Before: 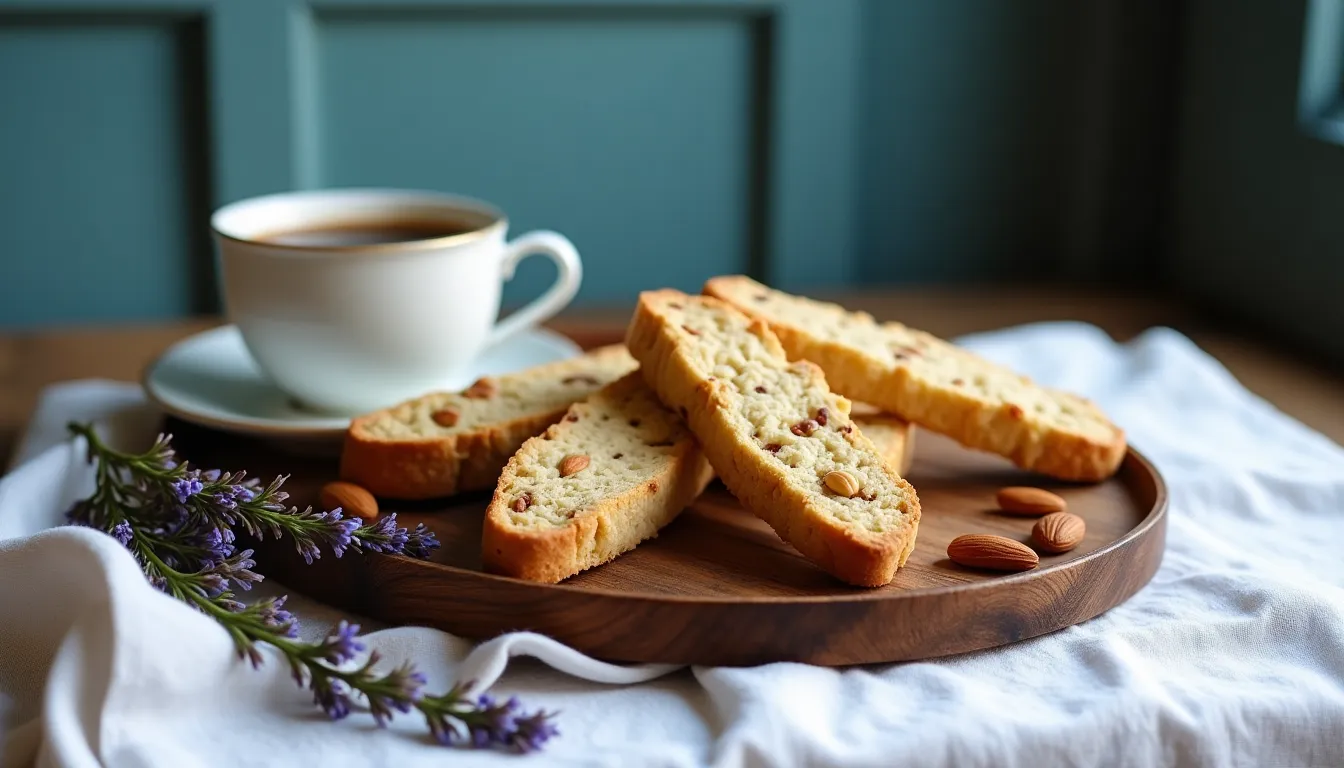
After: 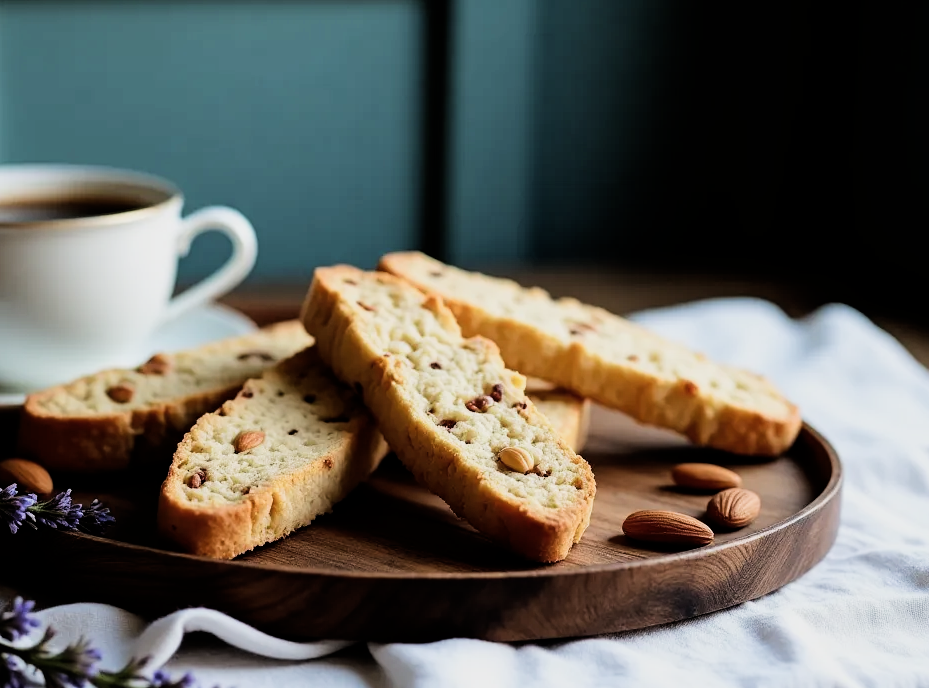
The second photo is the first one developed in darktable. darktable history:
crop and rotate: left 24.19%, top 3.243%, right 6.654%, bottom 7.052%
contrast brightness saturation: saturation -0.064
filmic rgb: black relative exposure -5.08 EV, white relative exposure 3.52 EV, hardness 3.19, contrast 1.408, highlights saturation mix -49.9%
